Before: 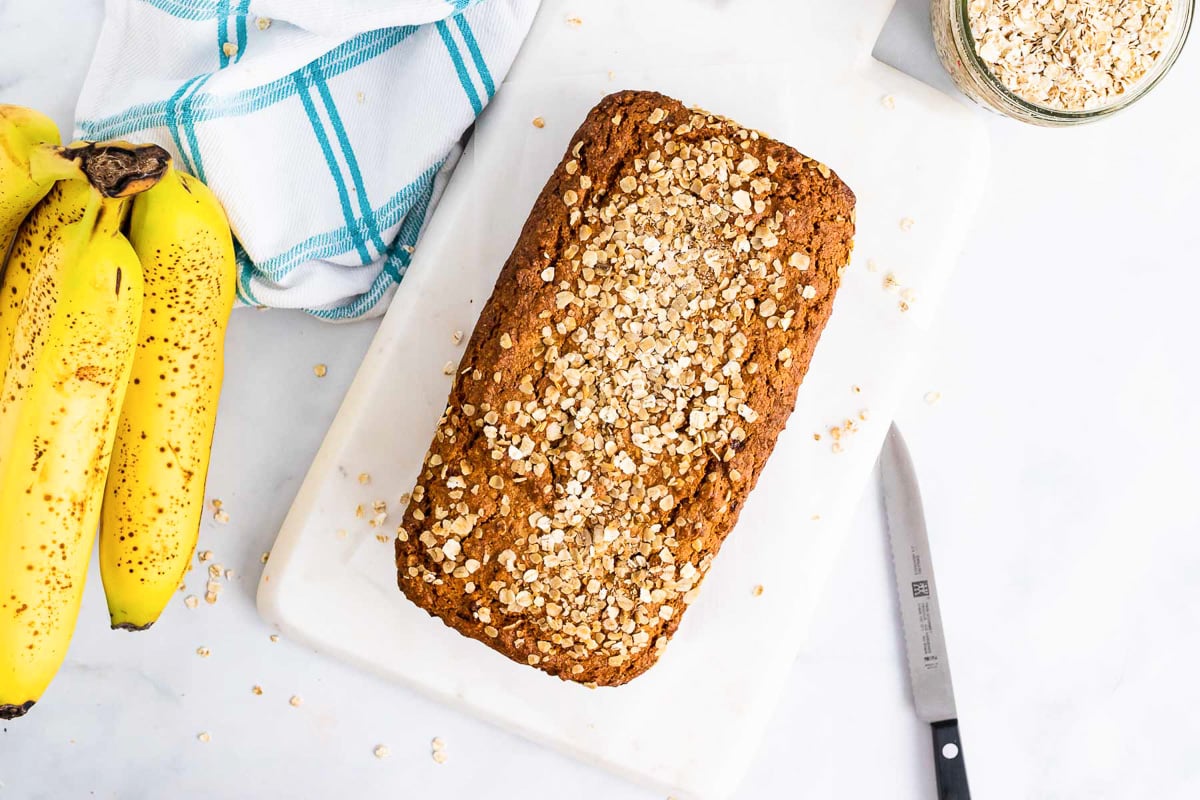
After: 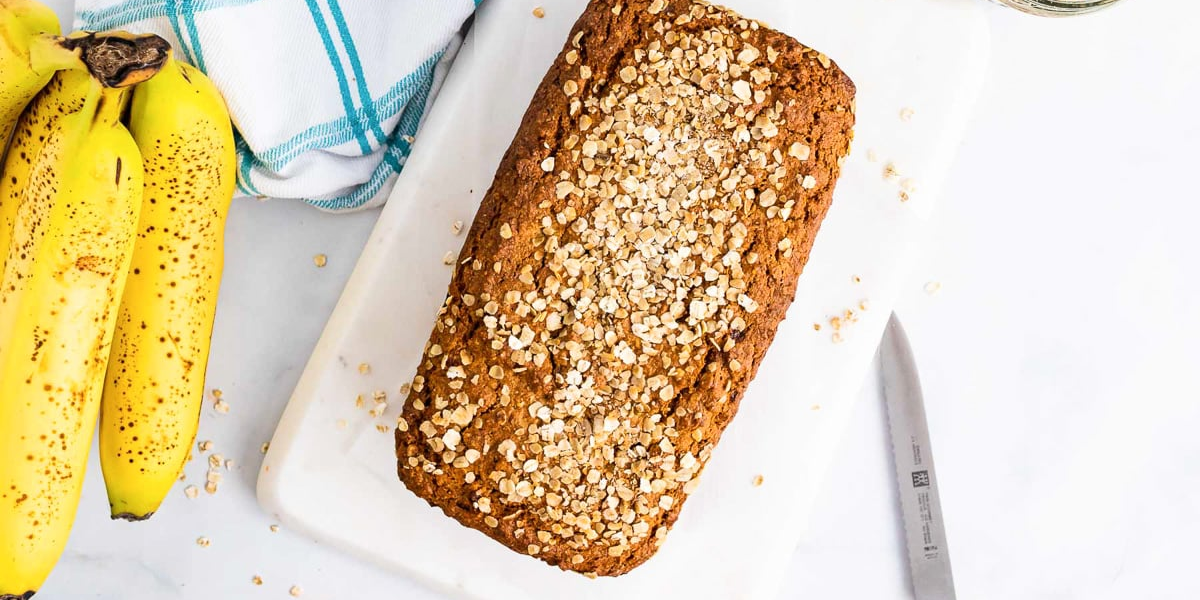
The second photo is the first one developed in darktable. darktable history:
crop: top 13.819%, bottom 11.169%
tone equalizer: on, module defaults
